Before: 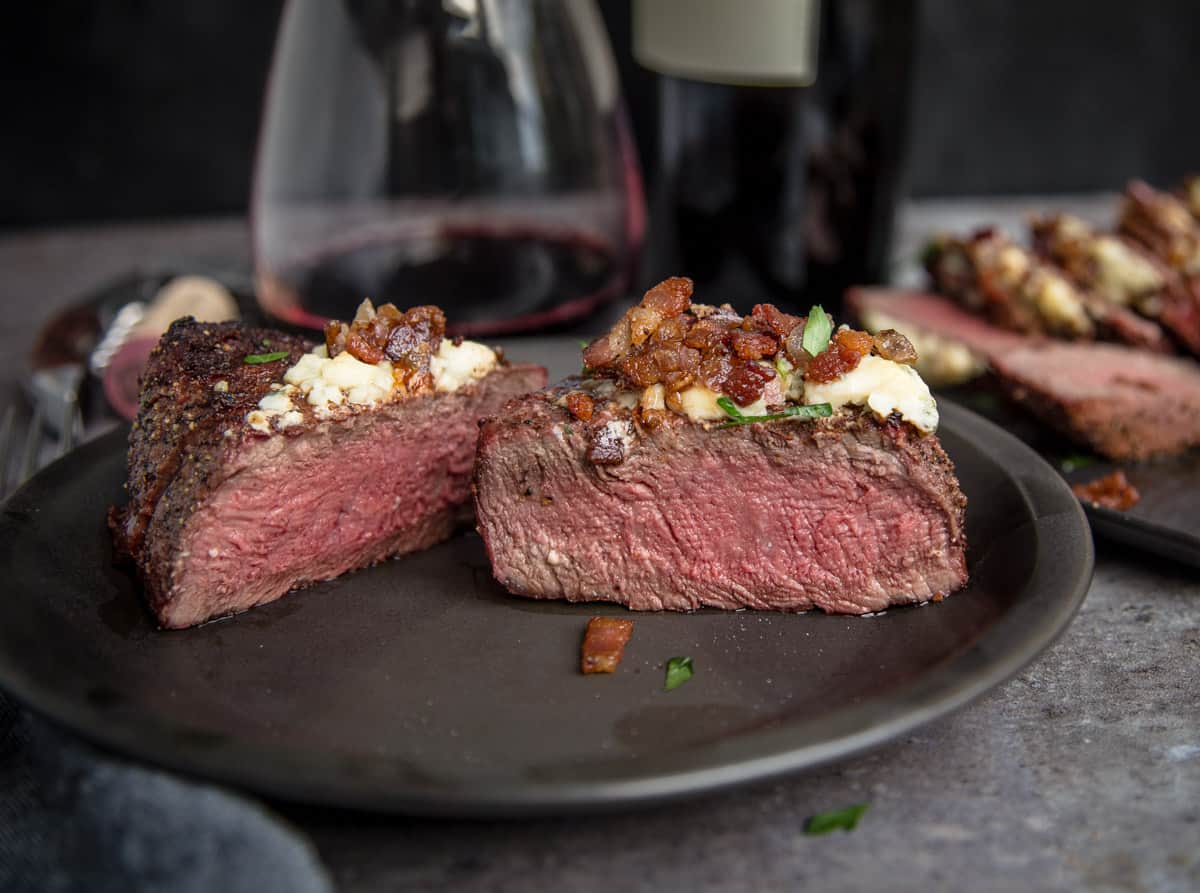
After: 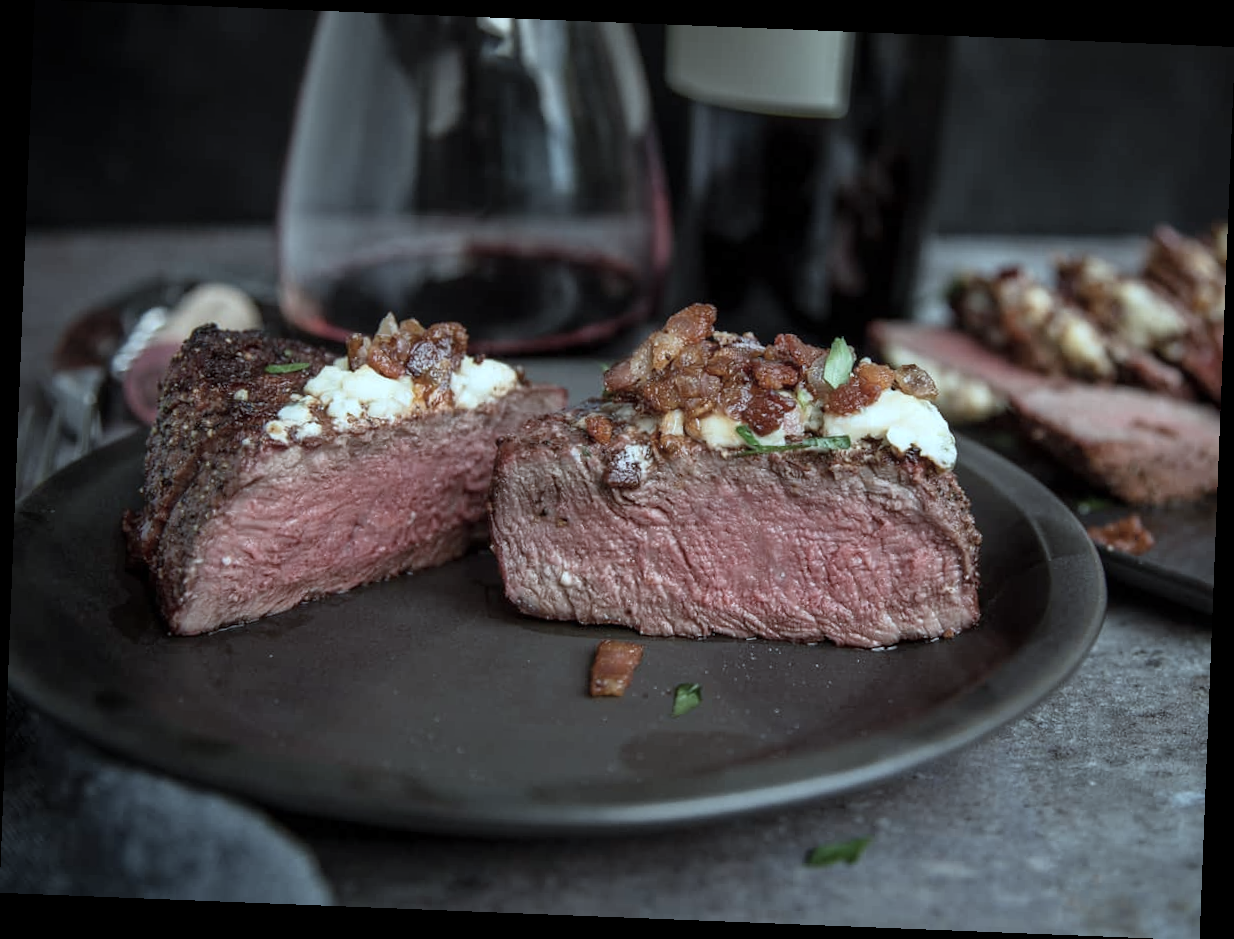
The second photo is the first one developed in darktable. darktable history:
color correction: highlights a* -12.64, highlights b* -18.1, saturation 0.7
rotate and perspective: rotation 2.27°, automatic cropping off
contrast brightness saturation: saturation -0.05
